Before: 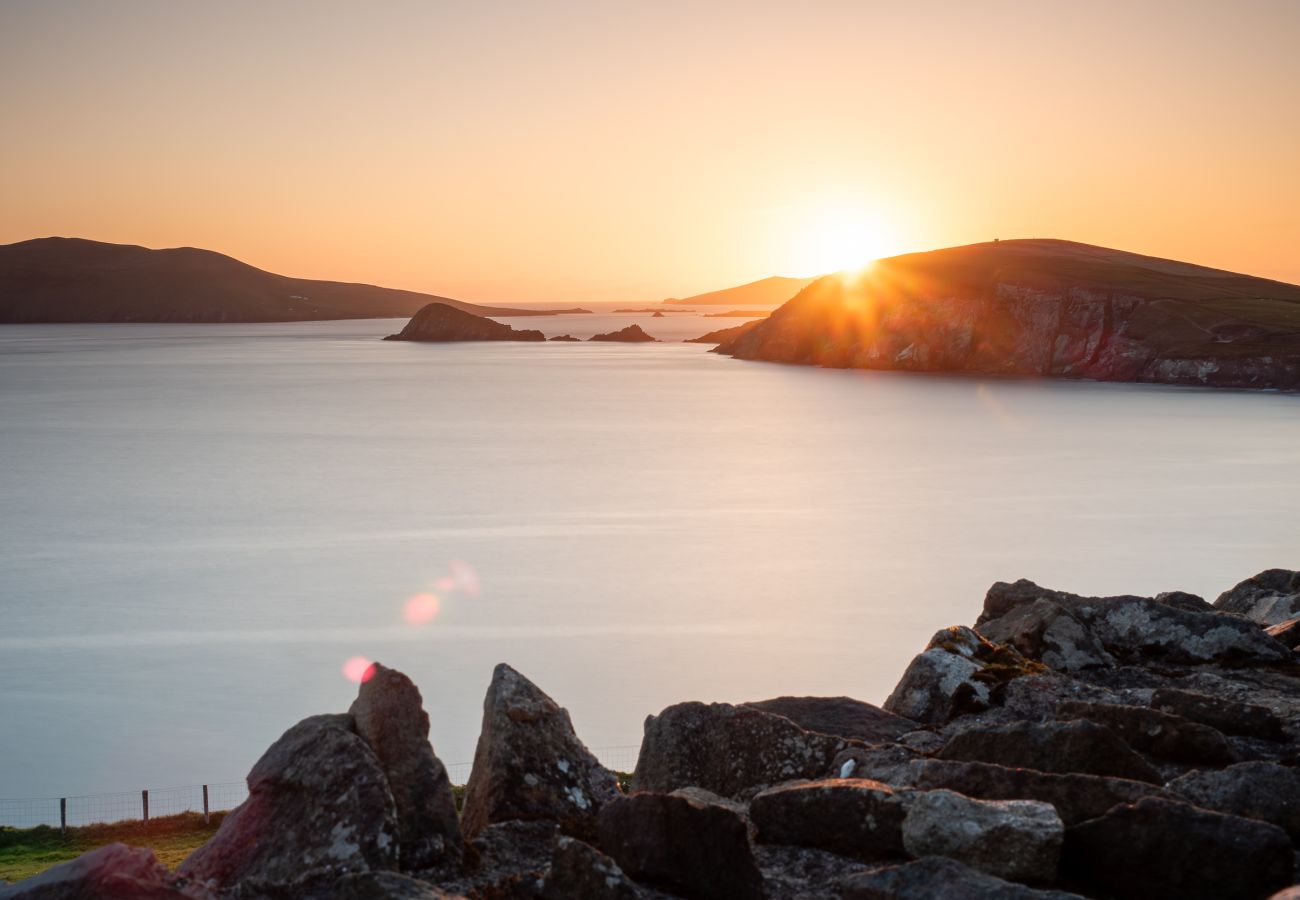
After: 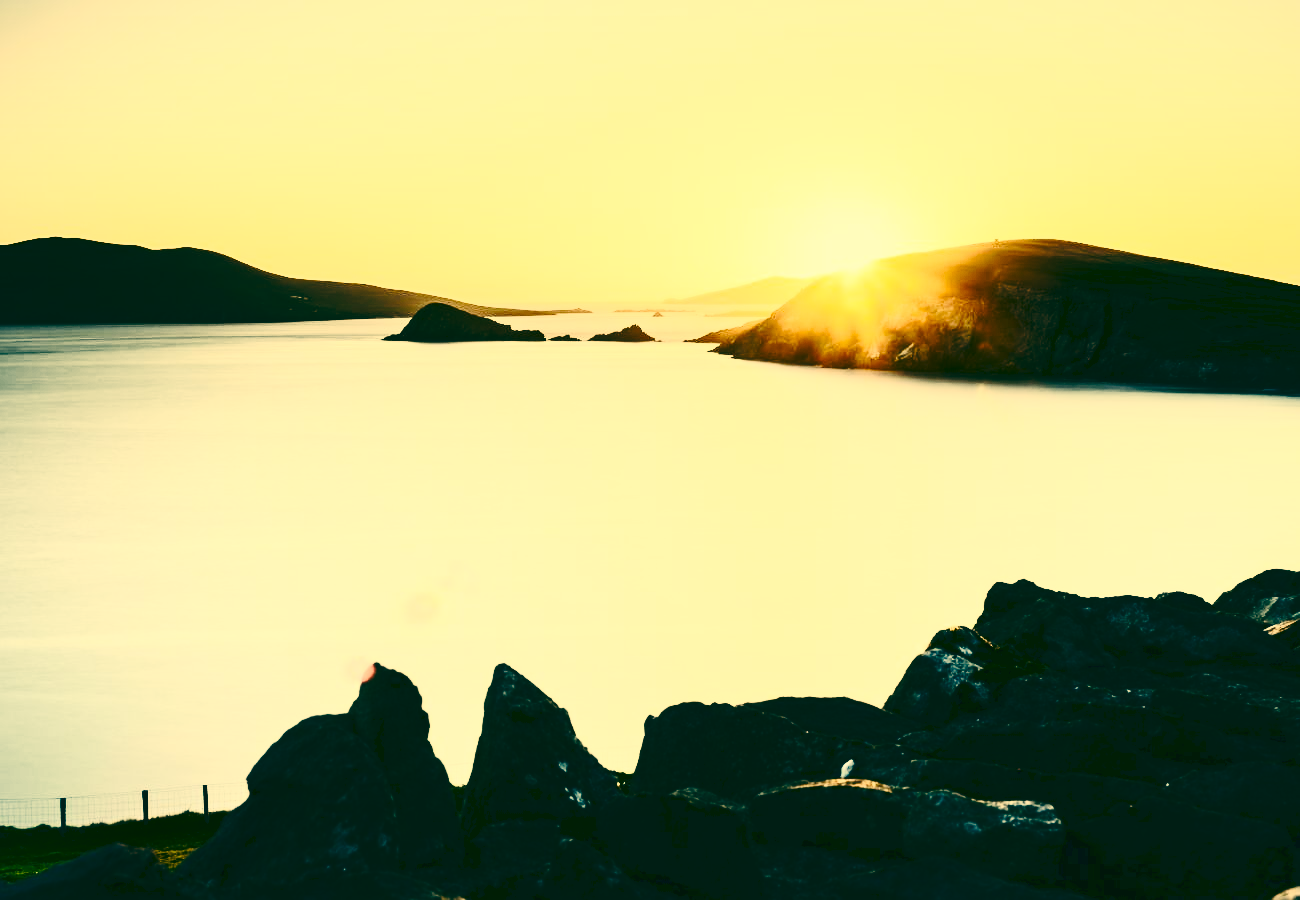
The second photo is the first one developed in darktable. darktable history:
color correction: highlights a* 1.83, highlights b* 34.02, shadows a* -36.68, shadows b* -5.48
contrast brightness saturation: contrast 0.93, brightness 0.2
tone curve: curves: ch0 [(0, 0) (0.003, 0.039) (0.011, 0.042) (0.025, 0.048) (0.044, 0.058) (0.069, 0.071) (0.1, 0.089) (0.136, 0.114) (0.177, 0.146) (0.224, 0.199) (0.277, 0.27) (0.335, 0.364) (0.399, 0.47) (0.468, 0.566) (0.543, 0.643) (0.623, 0.73) (0.709, 0.8) (0.801, 0.863) (0.898, 0.925) (1, 1)], preserve colors none
